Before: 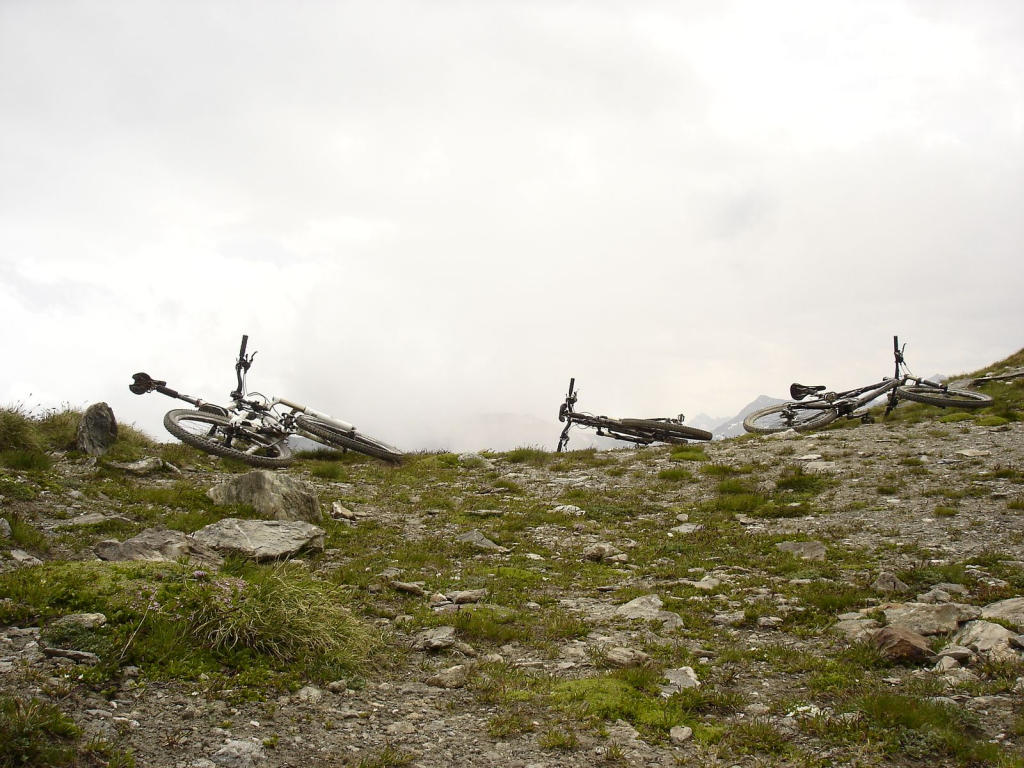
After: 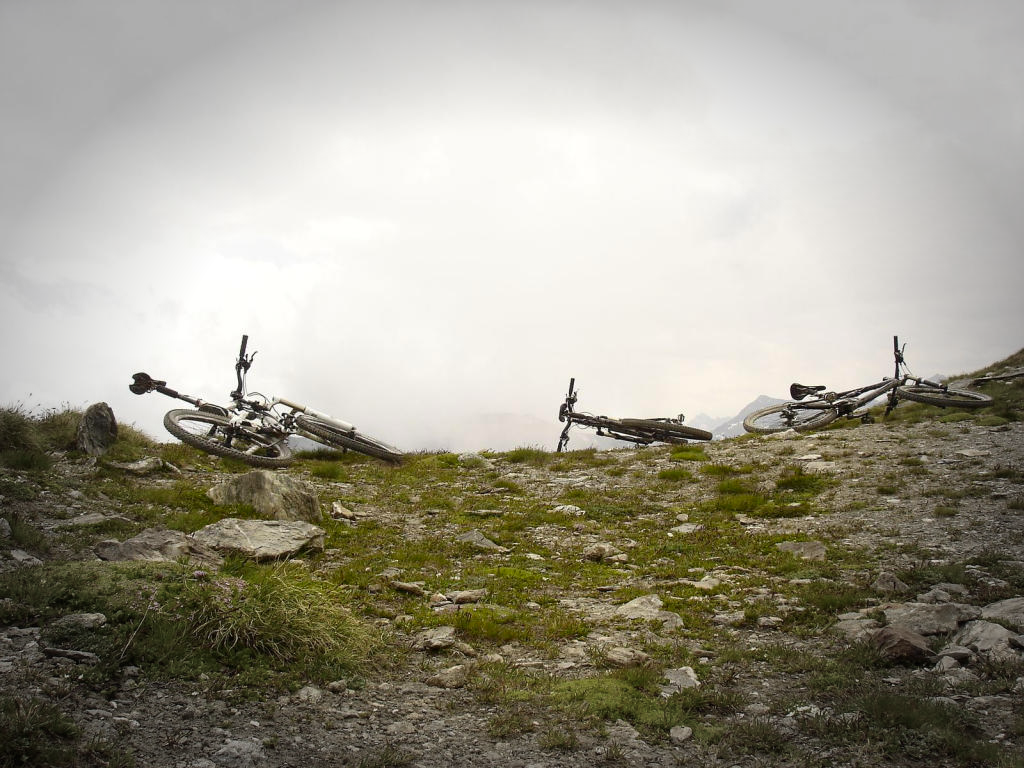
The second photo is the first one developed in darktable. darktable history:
vignetting: fall-off start 66.25%, fall-off radius 39.69%, automatic ratio true, width/height ratio 0.671
contrast brightness saturation: saturation 0.098
